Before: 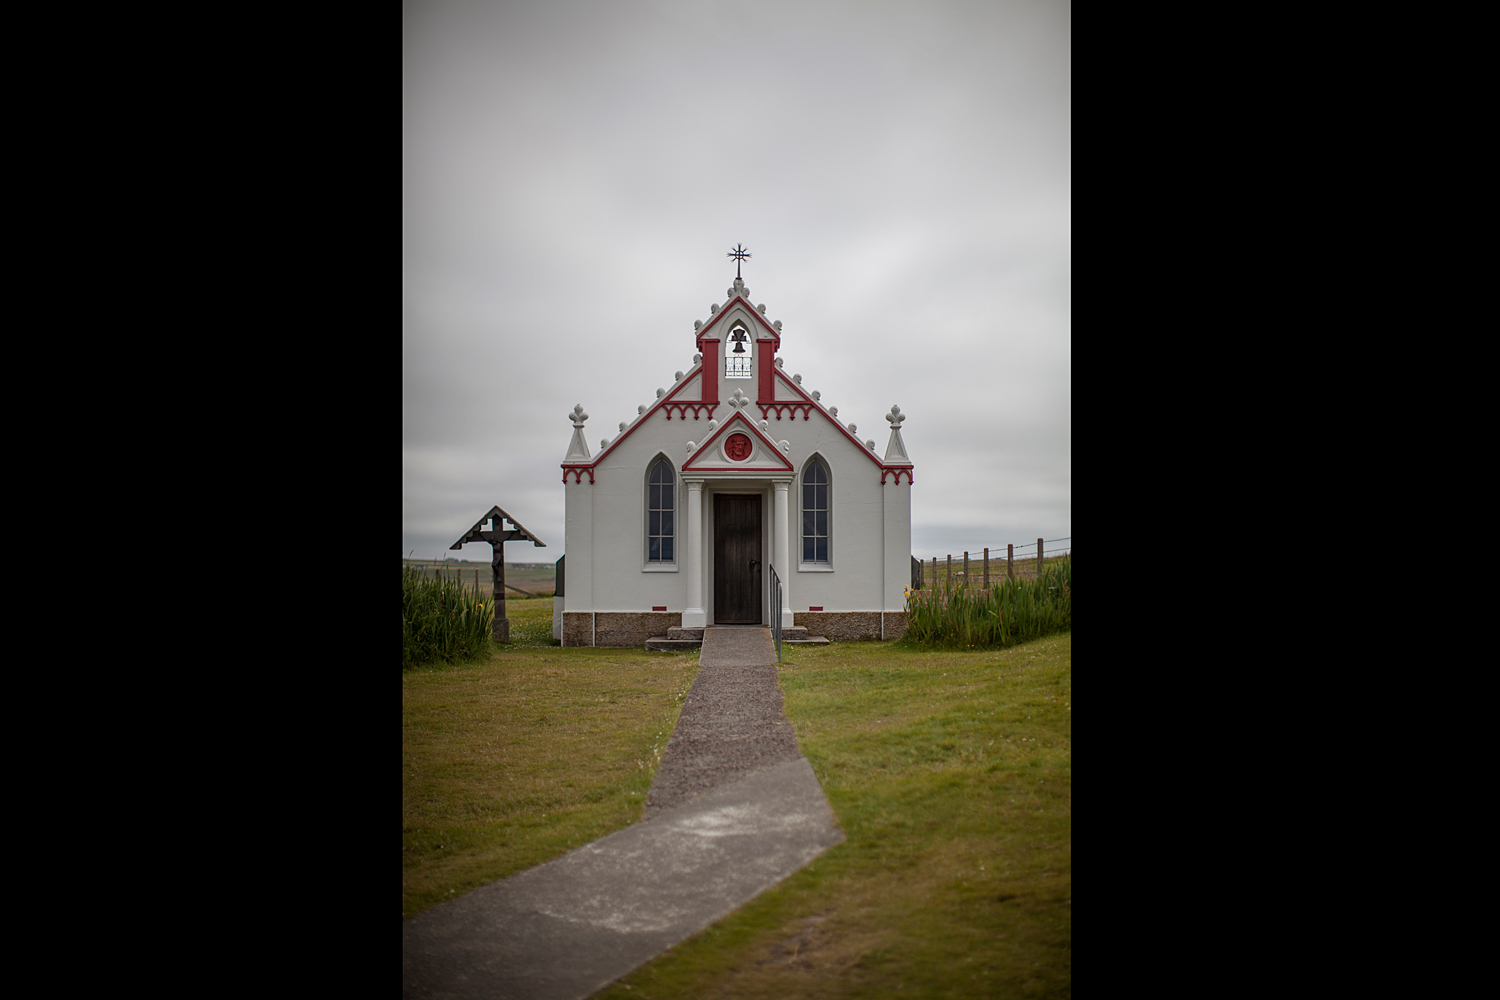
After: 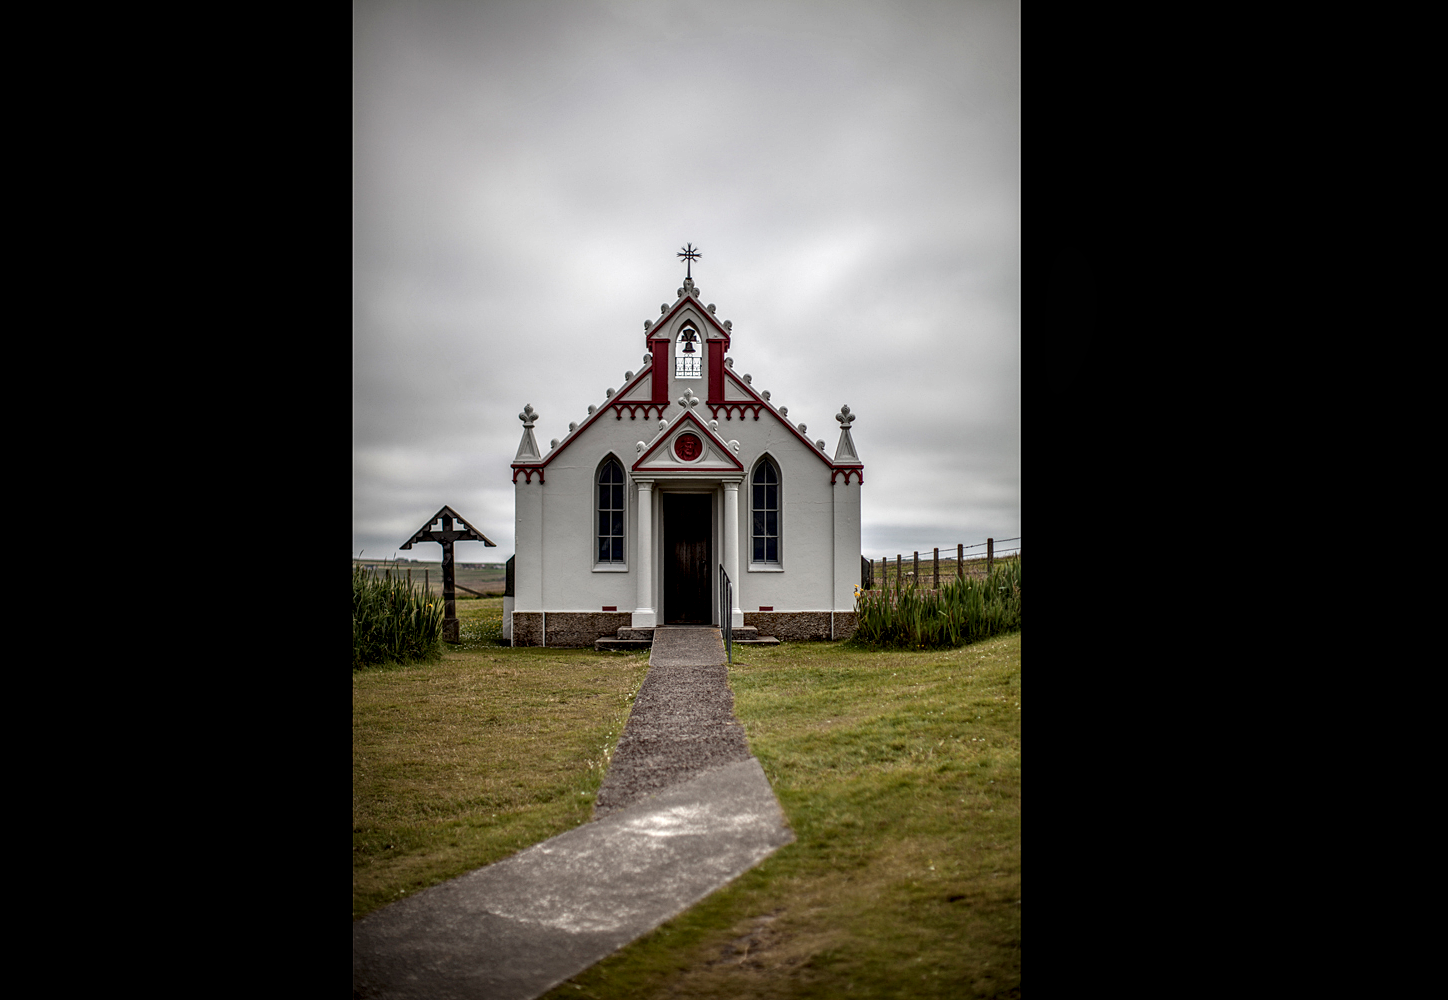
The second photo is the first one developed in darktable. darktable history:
crop and rotate: left 3.463%
local contrast: highlights 22%, detail 196%
